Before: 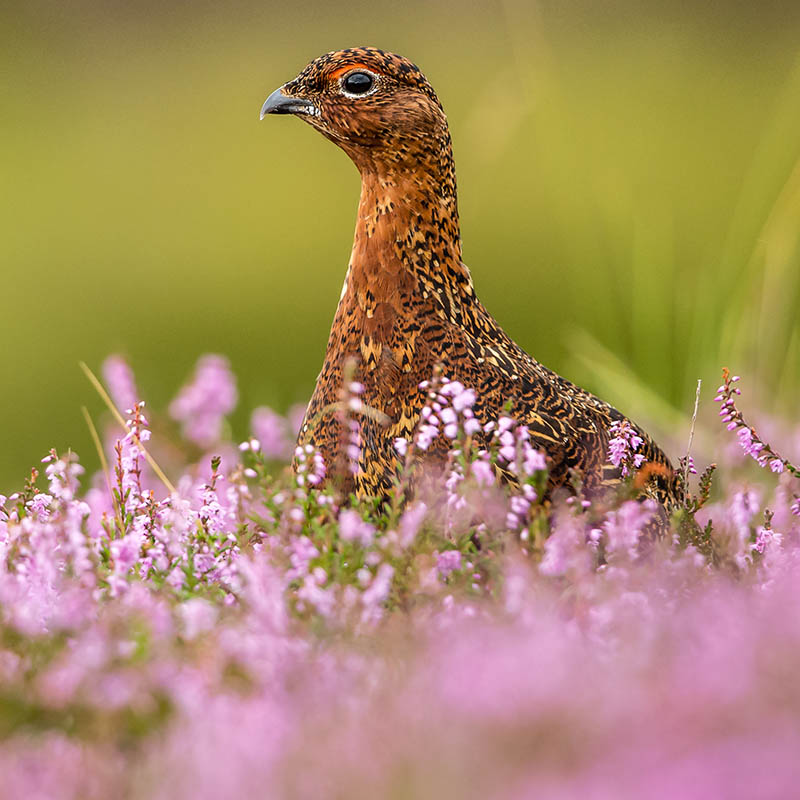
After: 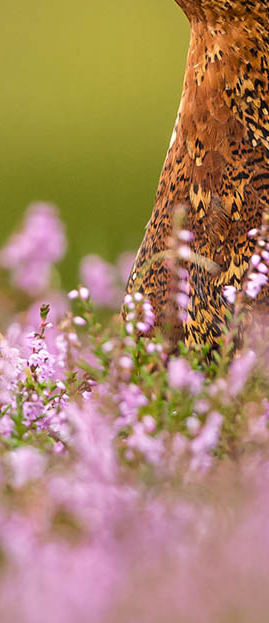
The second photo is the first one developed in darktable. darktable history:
shadows and highlights: soften with gaussian
crop and rotate: left 21.508%, top 19.057%, right 44.755%, bottom 2.966%
